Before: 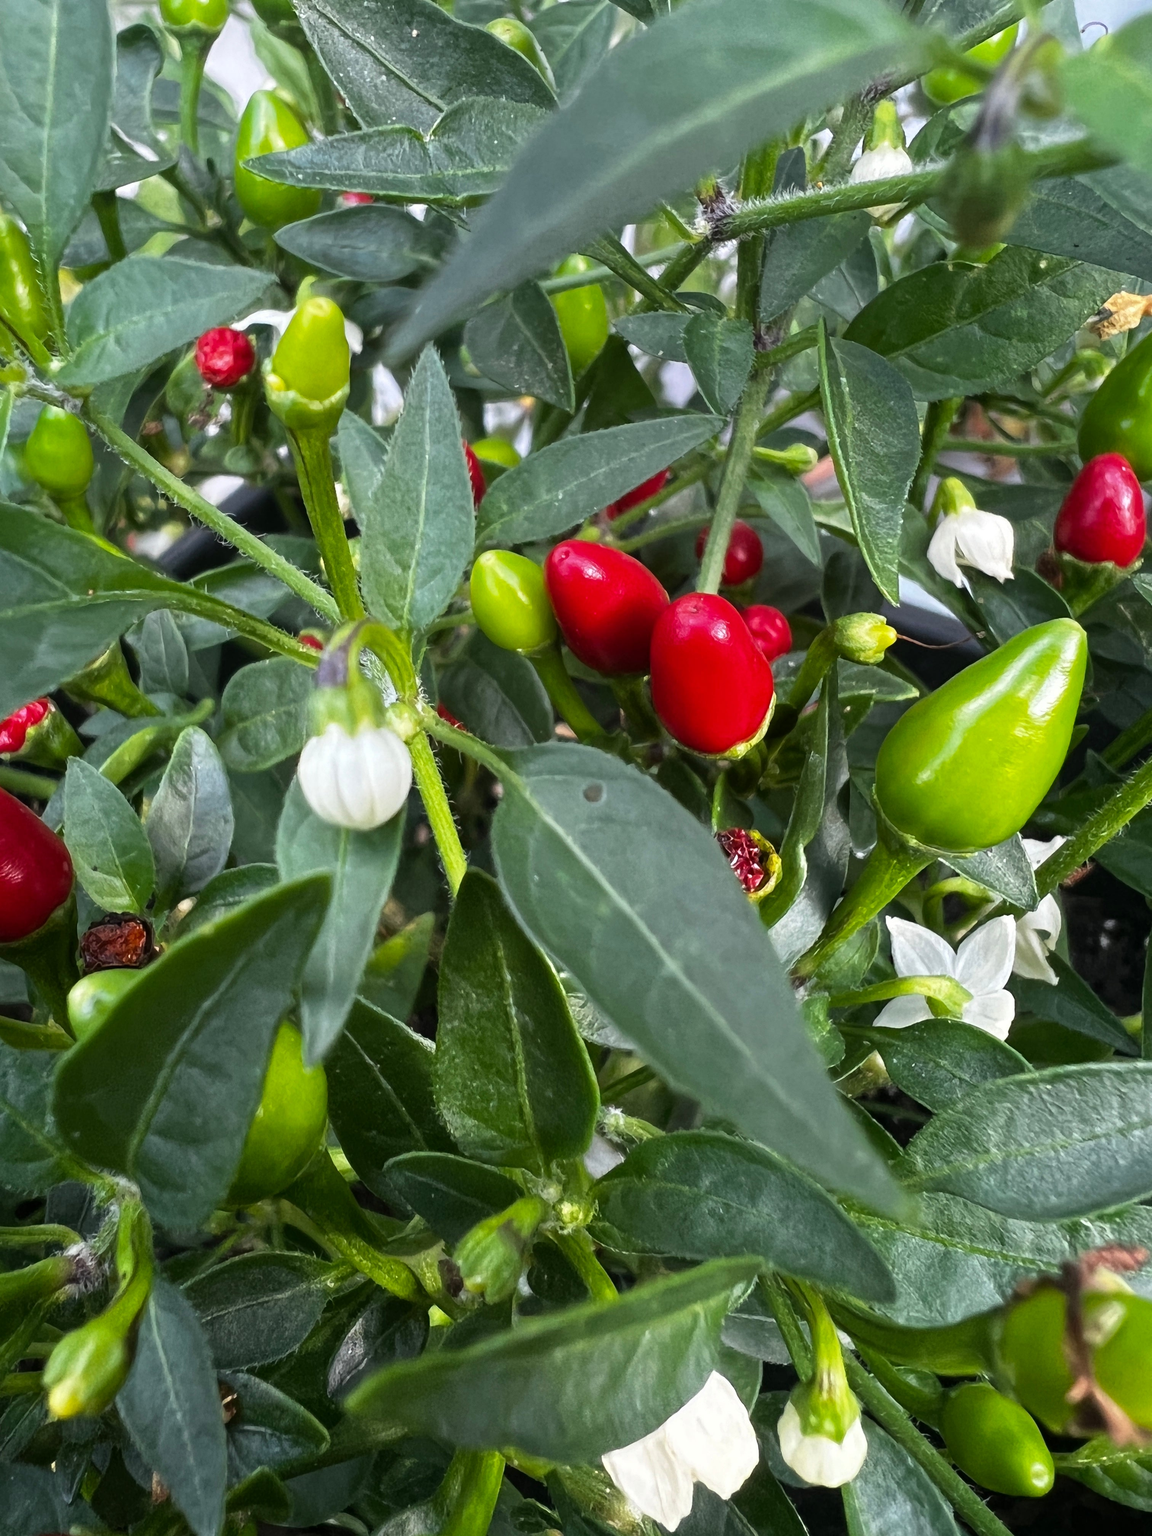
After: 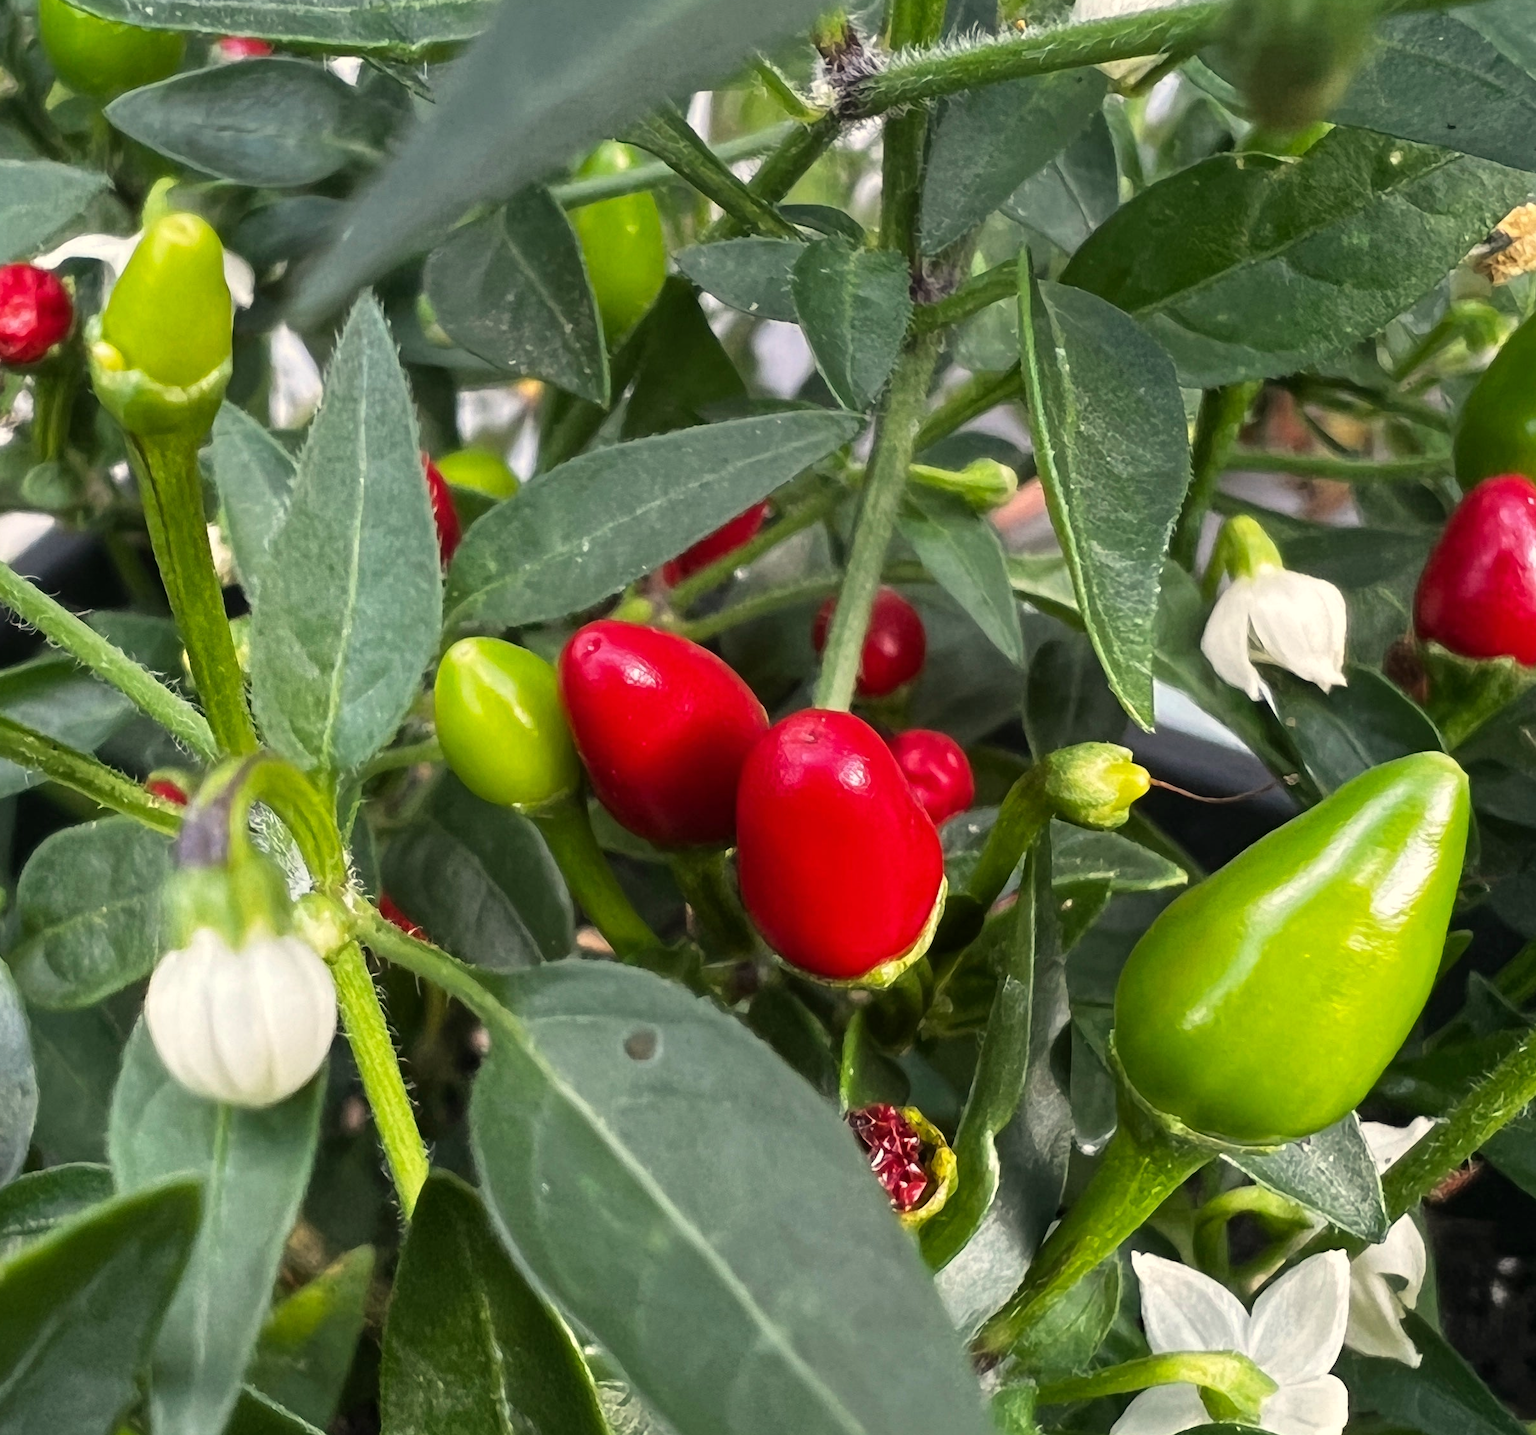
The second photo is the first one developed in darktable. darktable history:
crop: left 18.38%, top 11.092%, right 2.134%, bottom 33.217%
white balance: red 1.045, blue 0.932
